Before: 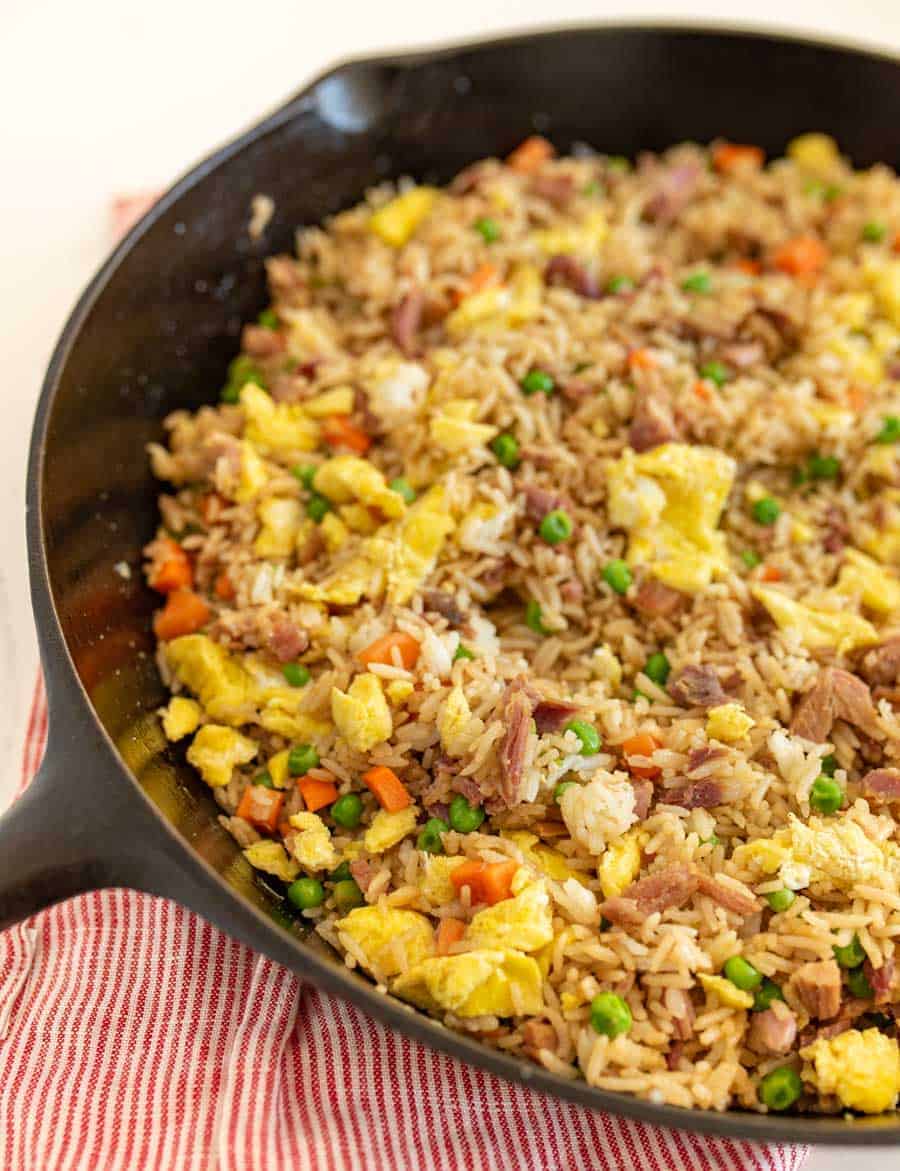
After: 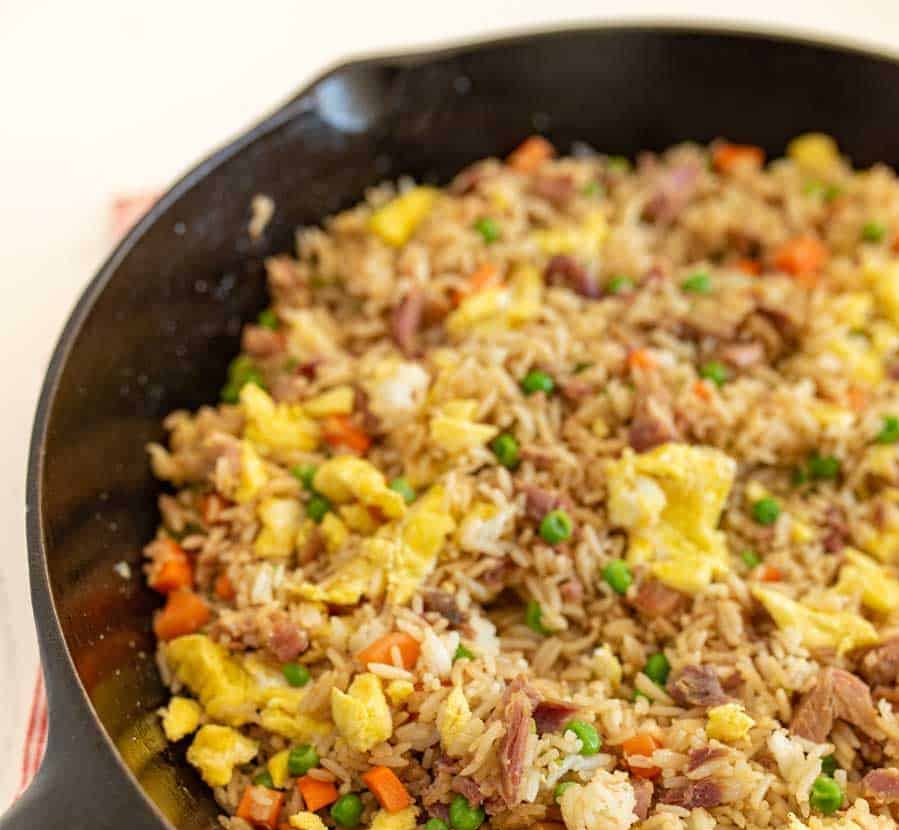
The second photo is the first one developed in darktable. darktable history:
crop: right 0%, bottom 29.066%
